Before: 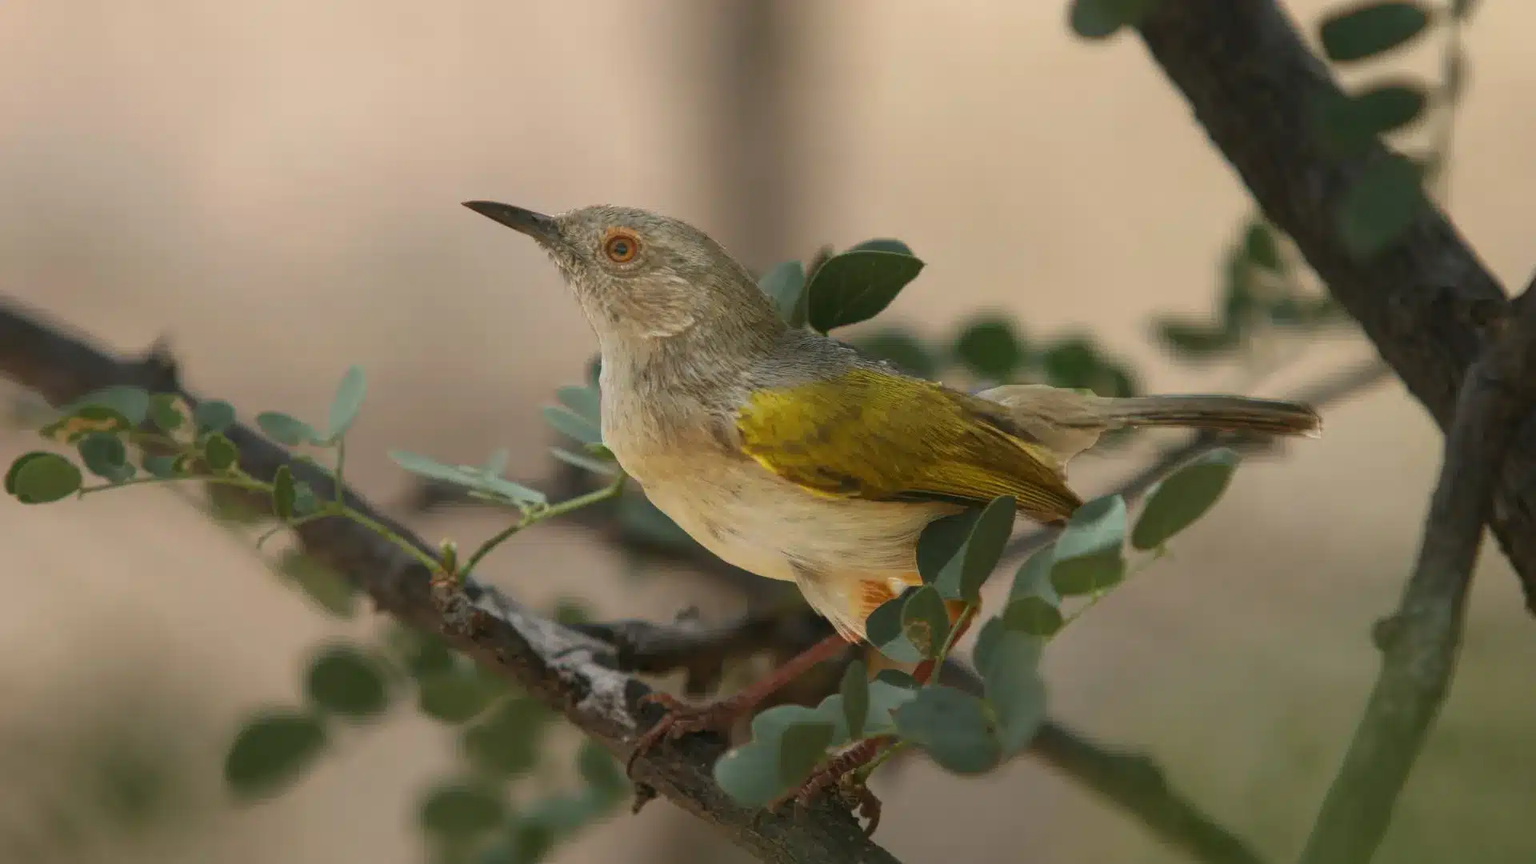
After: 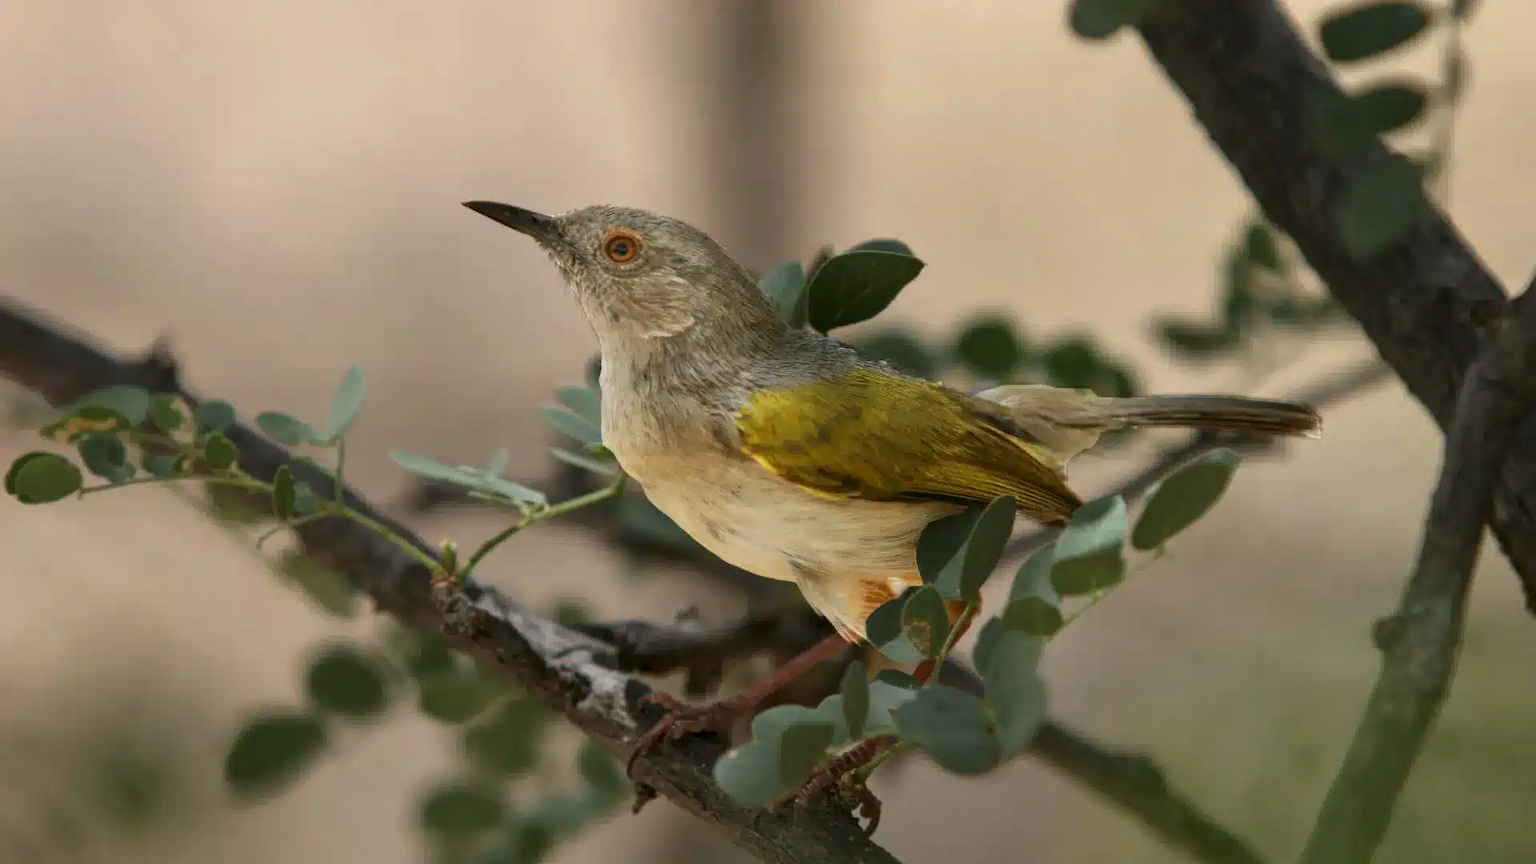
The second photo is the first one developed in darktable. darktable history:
contrast equalizer: octaves 7, y [[0.531, 0.548, 0.559, 0.557, 0.544, 0.527], [0.5 ×6], [0.5 ×6], [0 ×6], [0 ×6]]
exposure: black level correction 0, compensate highlight preservation false
